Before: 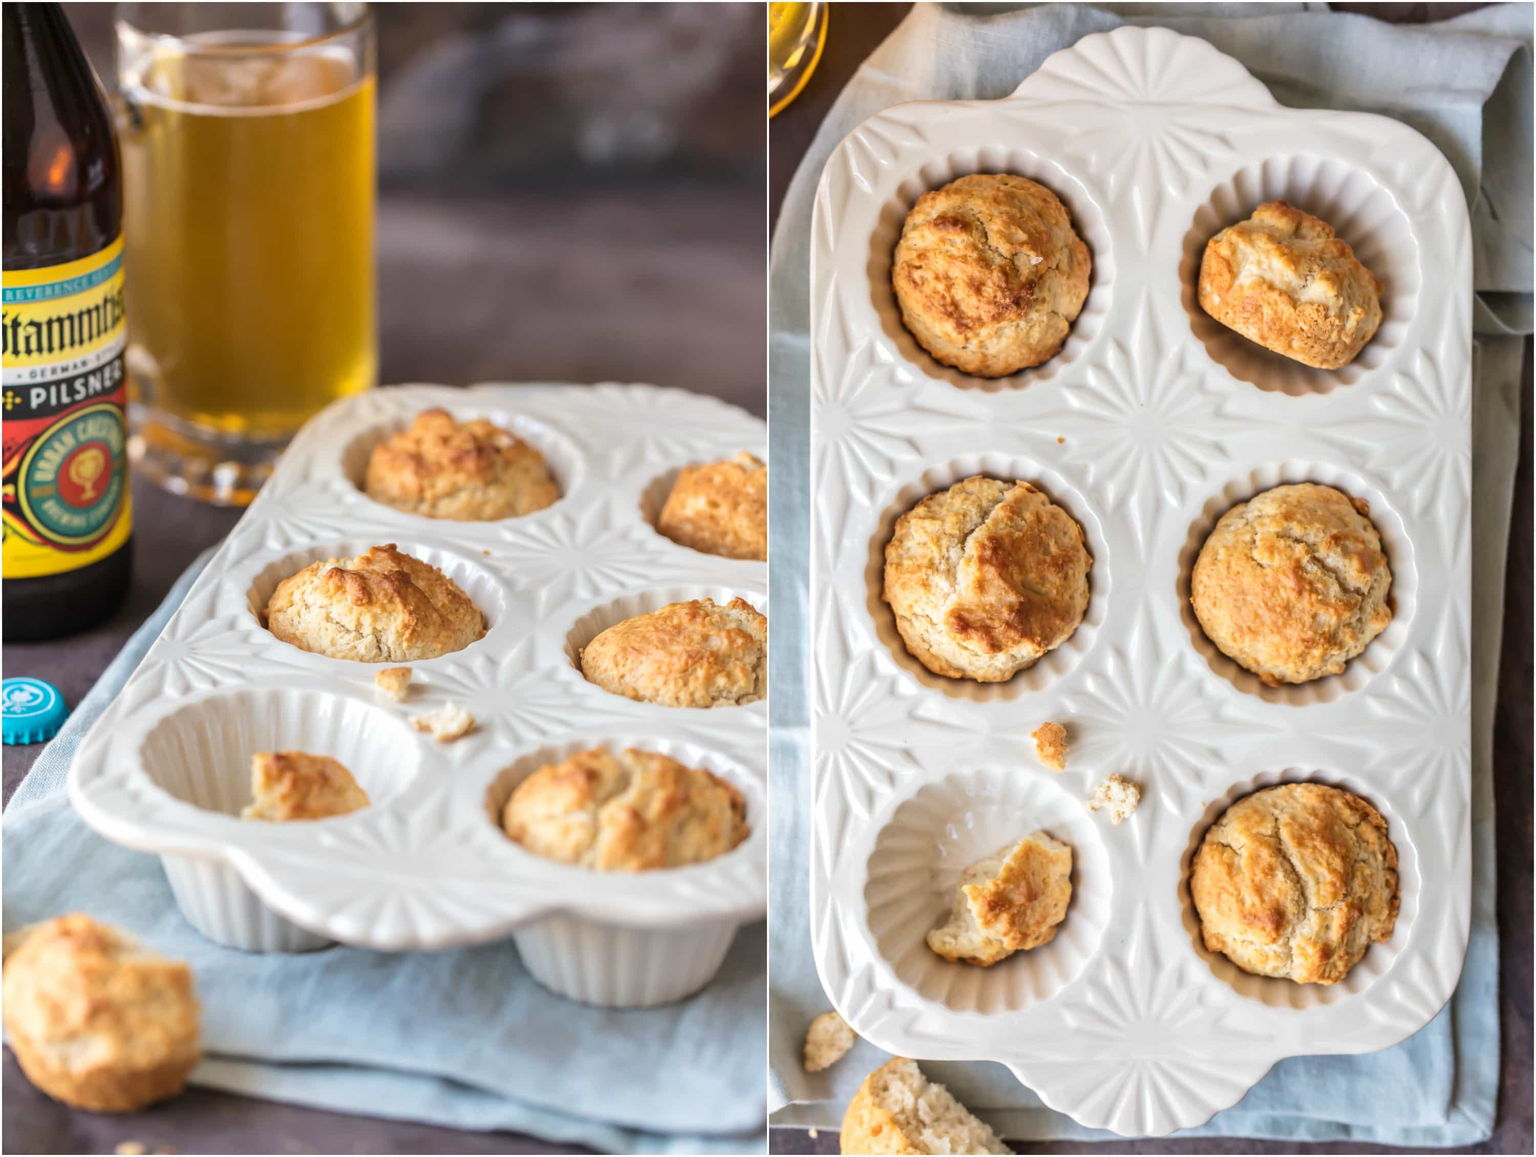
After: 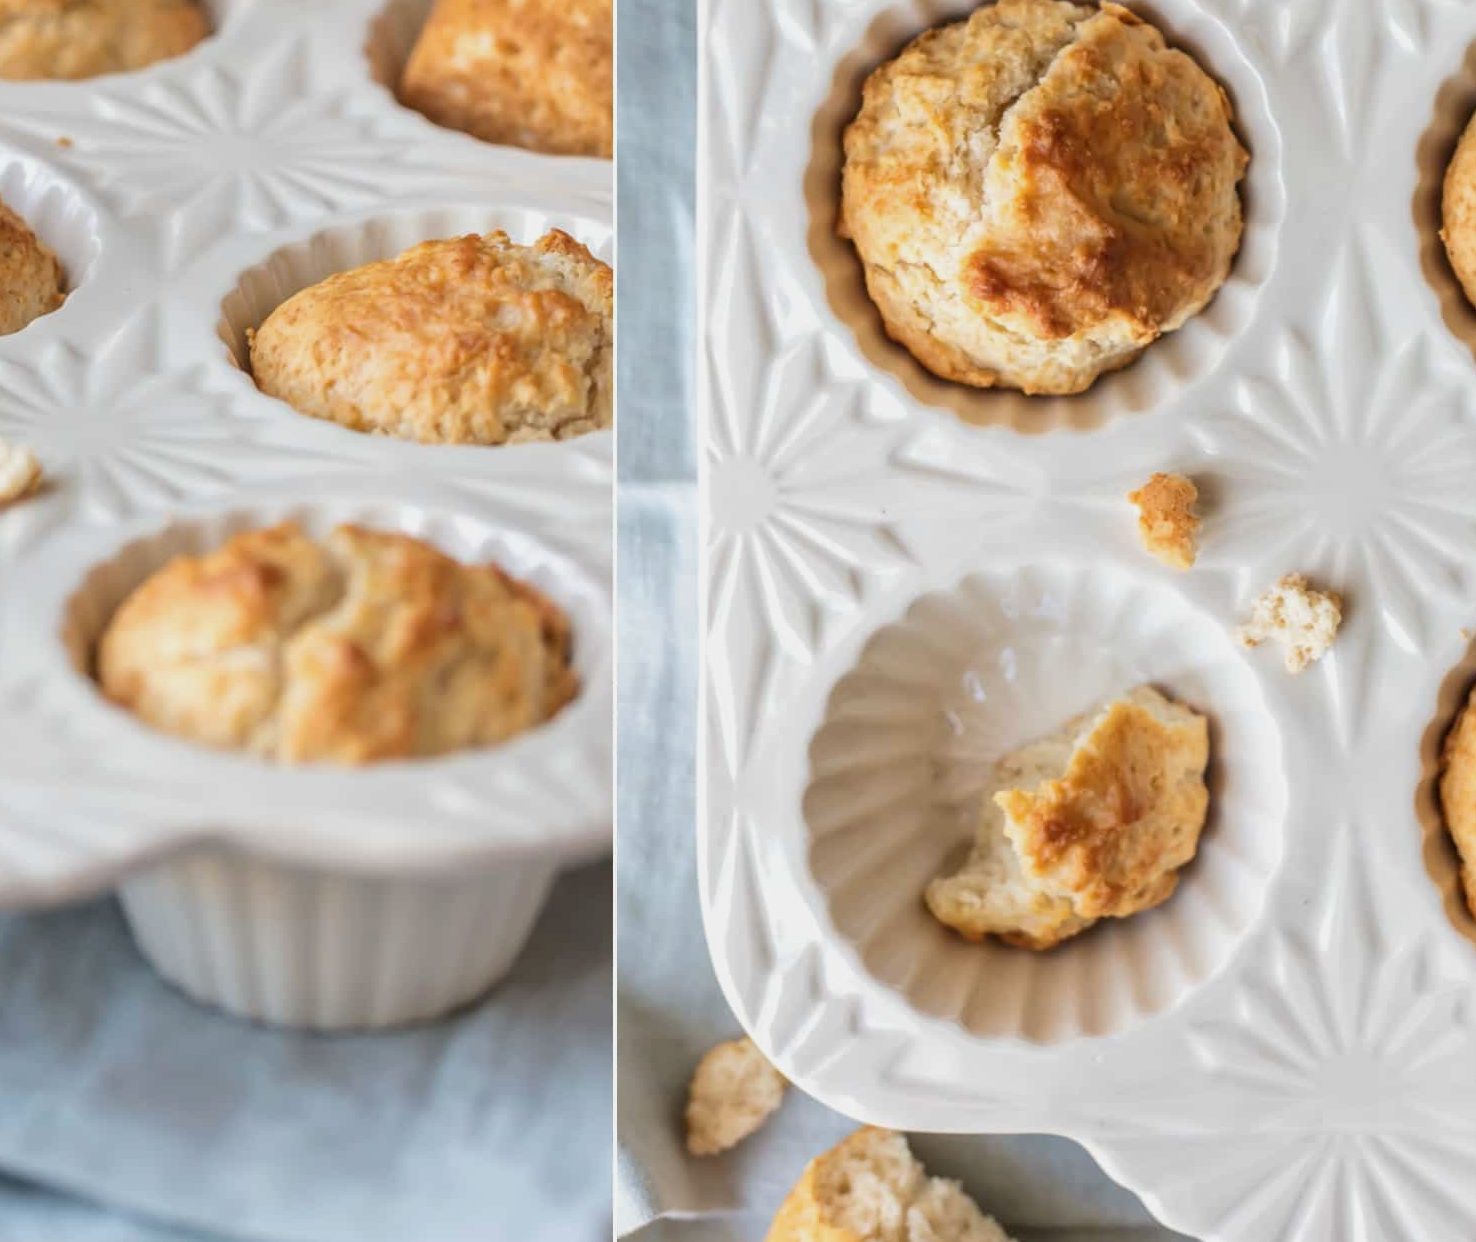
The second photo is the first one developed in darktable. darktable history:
exposure: exposure -0.209 EV, compensate highlight preservation false
crop: left 29.521%, top 41.503%, right 21.251%, bottom 3.485%
